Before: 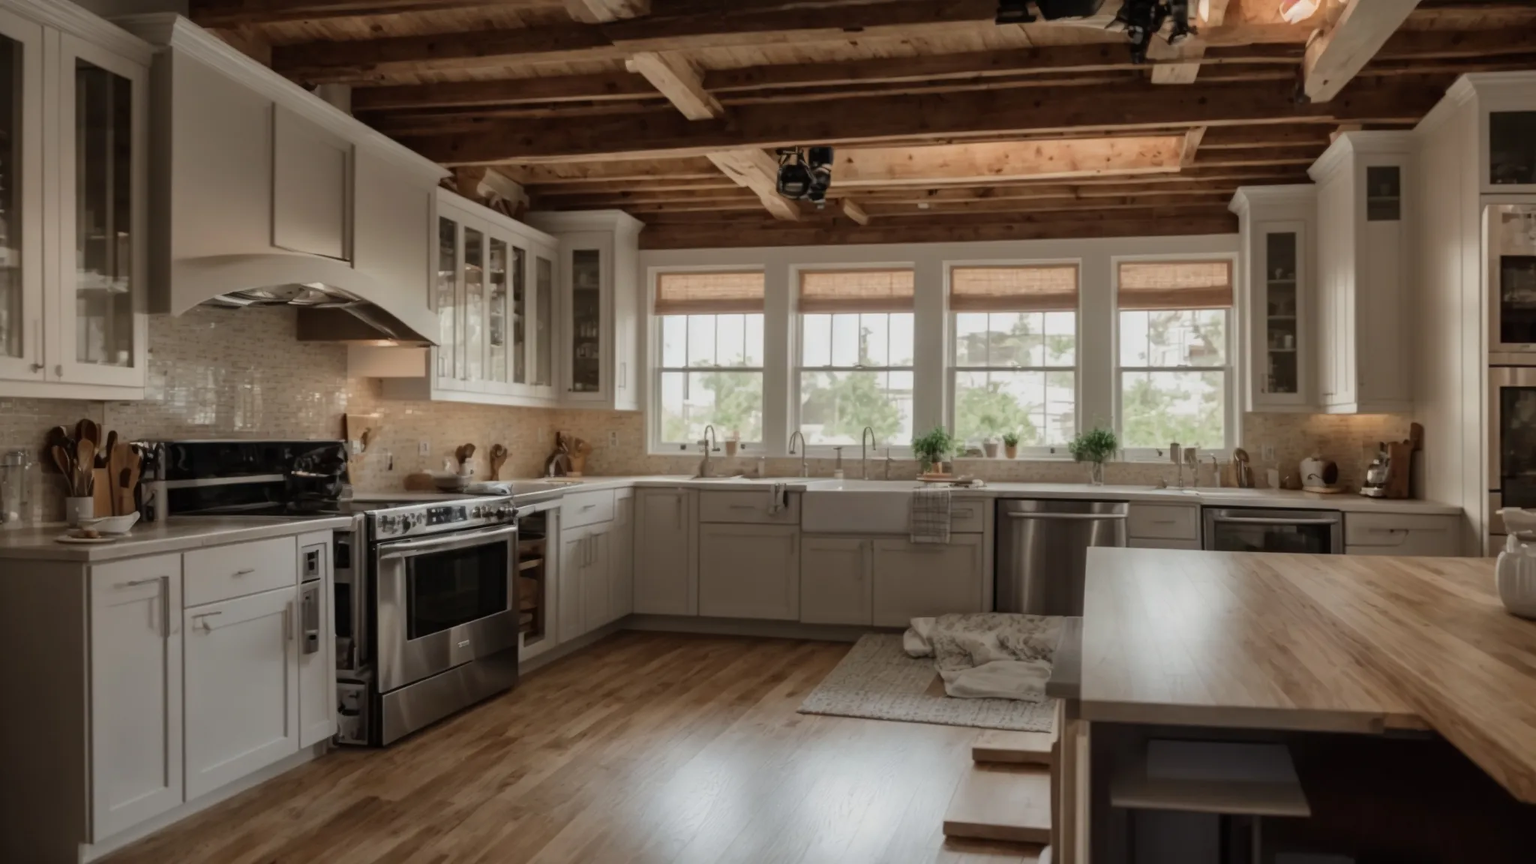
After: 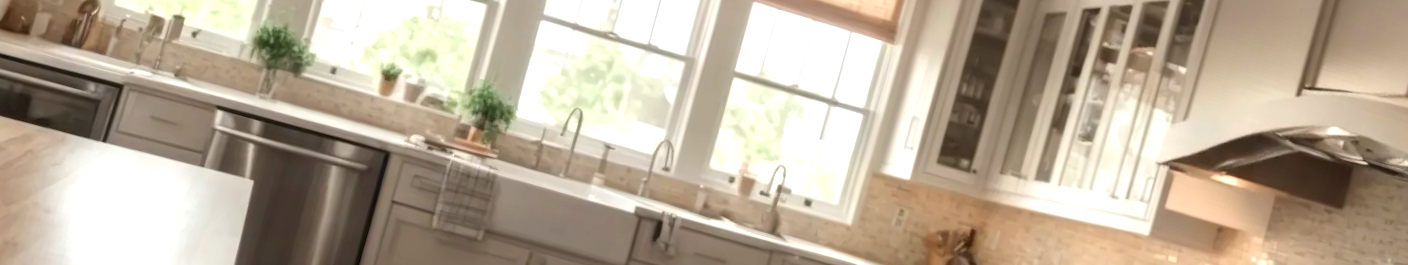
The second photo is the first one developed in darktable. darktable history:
exposure: black level correction 0, exposure 1.1 EV, compensate highlight preservation false
tone equalizer: on, module defaults
crop and rotate: angle 16.12°, top 30.835%, bottom 35.653%
